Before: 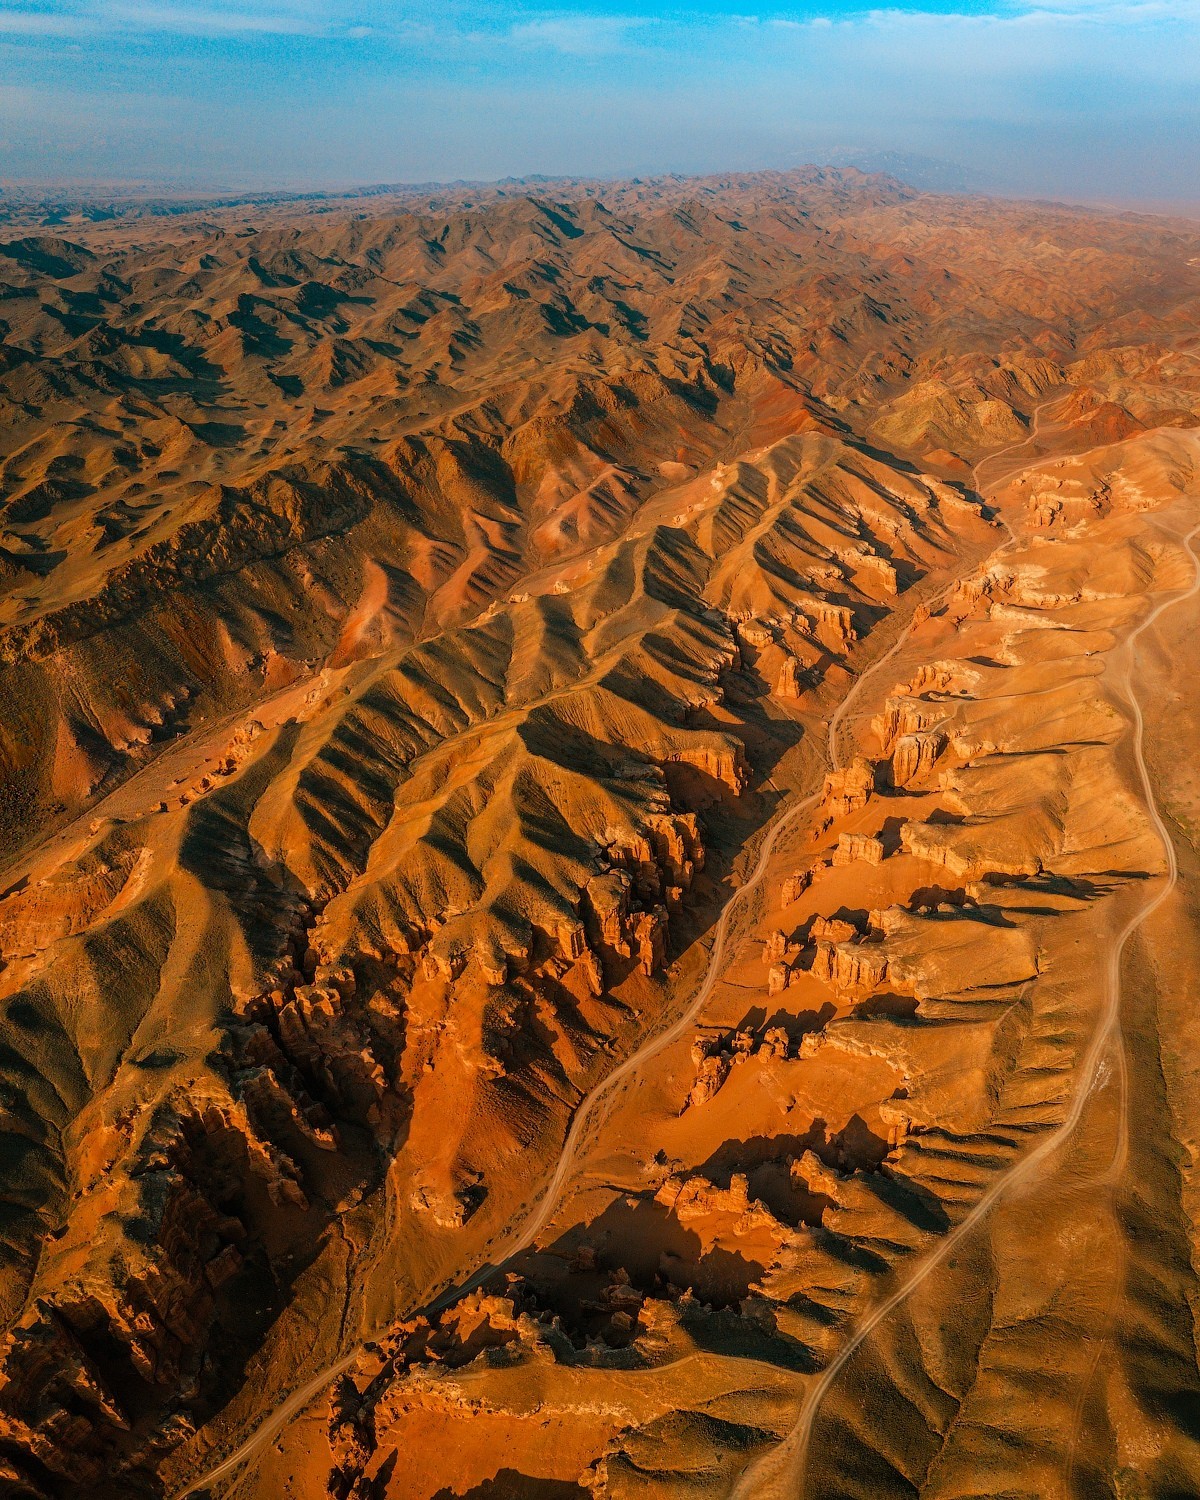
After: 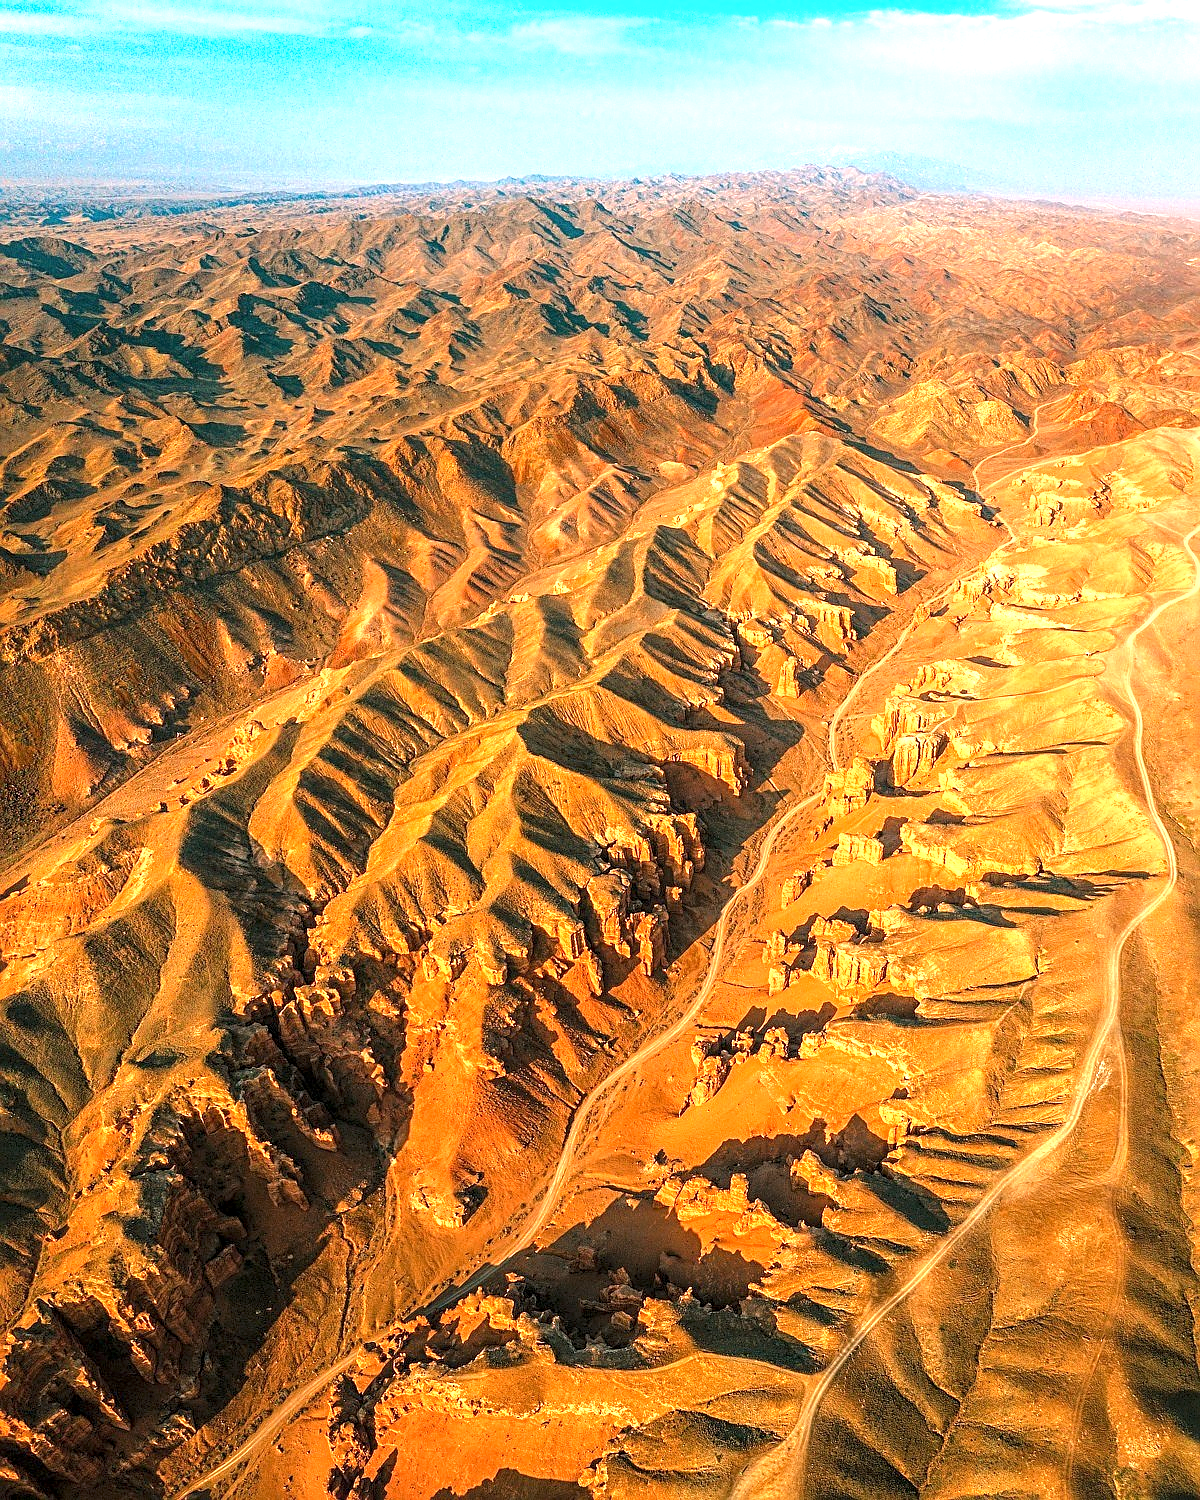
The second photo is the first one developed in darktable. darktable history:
local contrast: highlights 99%, shadows 86%, detail 160%, midtone range 0.2
sharpen: on, module defaults
exposure: black level correction 0, exposure 1.45 EV, compensate exposure bias true, compensate highlight preservation false
